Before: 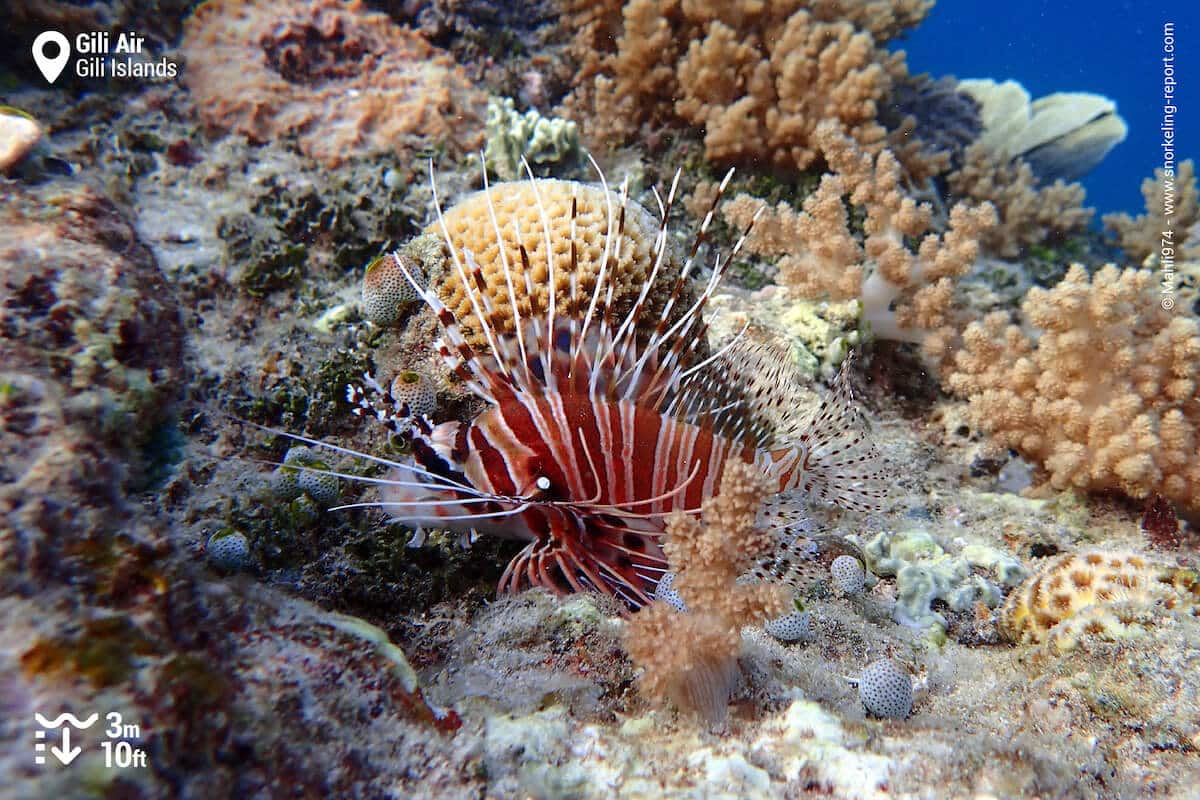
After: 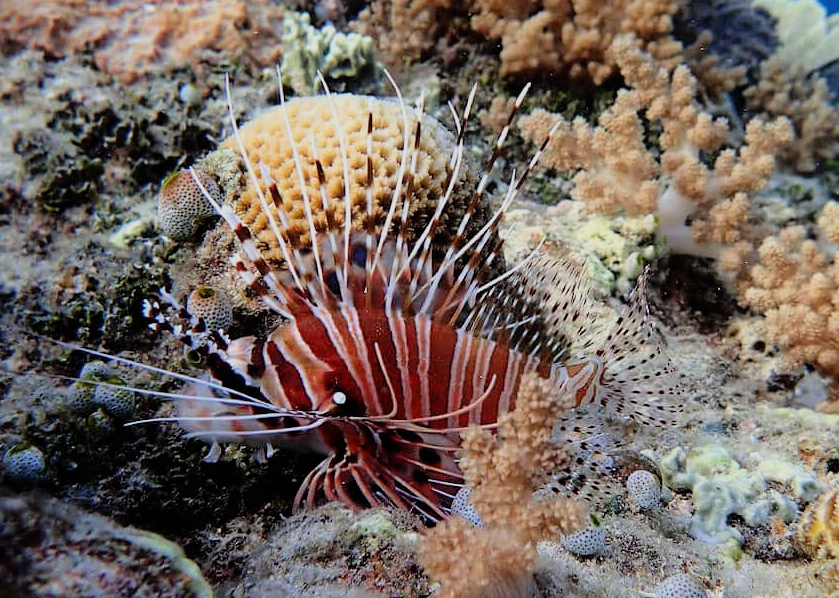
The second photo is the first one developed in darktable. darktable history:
filmic rgb: black relative exposure -7.75 EV, white relative exposure 4.4 EV, threshold 3 EV, hardness 3.76, latitude 50%, contrast 1.1, color science v5 (2021), contrast in shadows safe, contrast in highlights safe, enable highlight reconstruction true
crop and rotate: left 17.046%, top 10.659%, right 12.989%, bottom 14.553%
